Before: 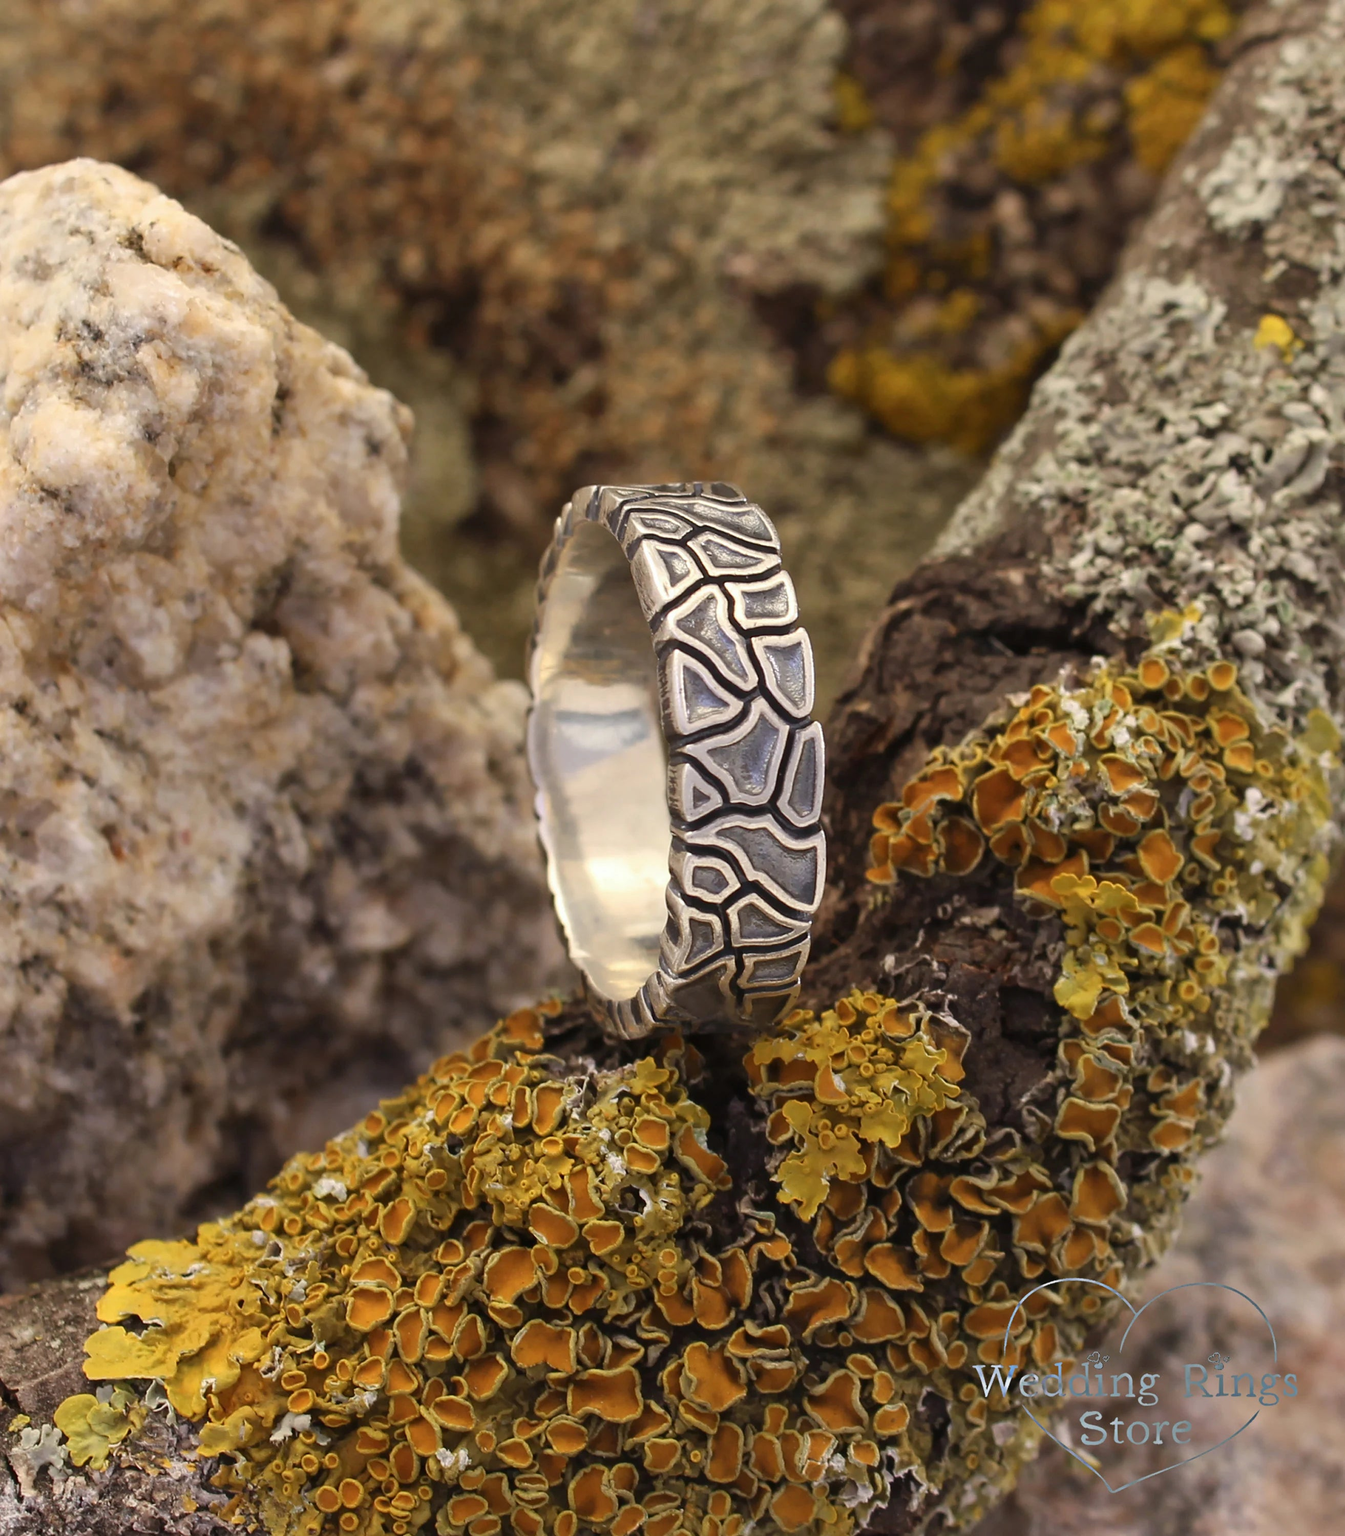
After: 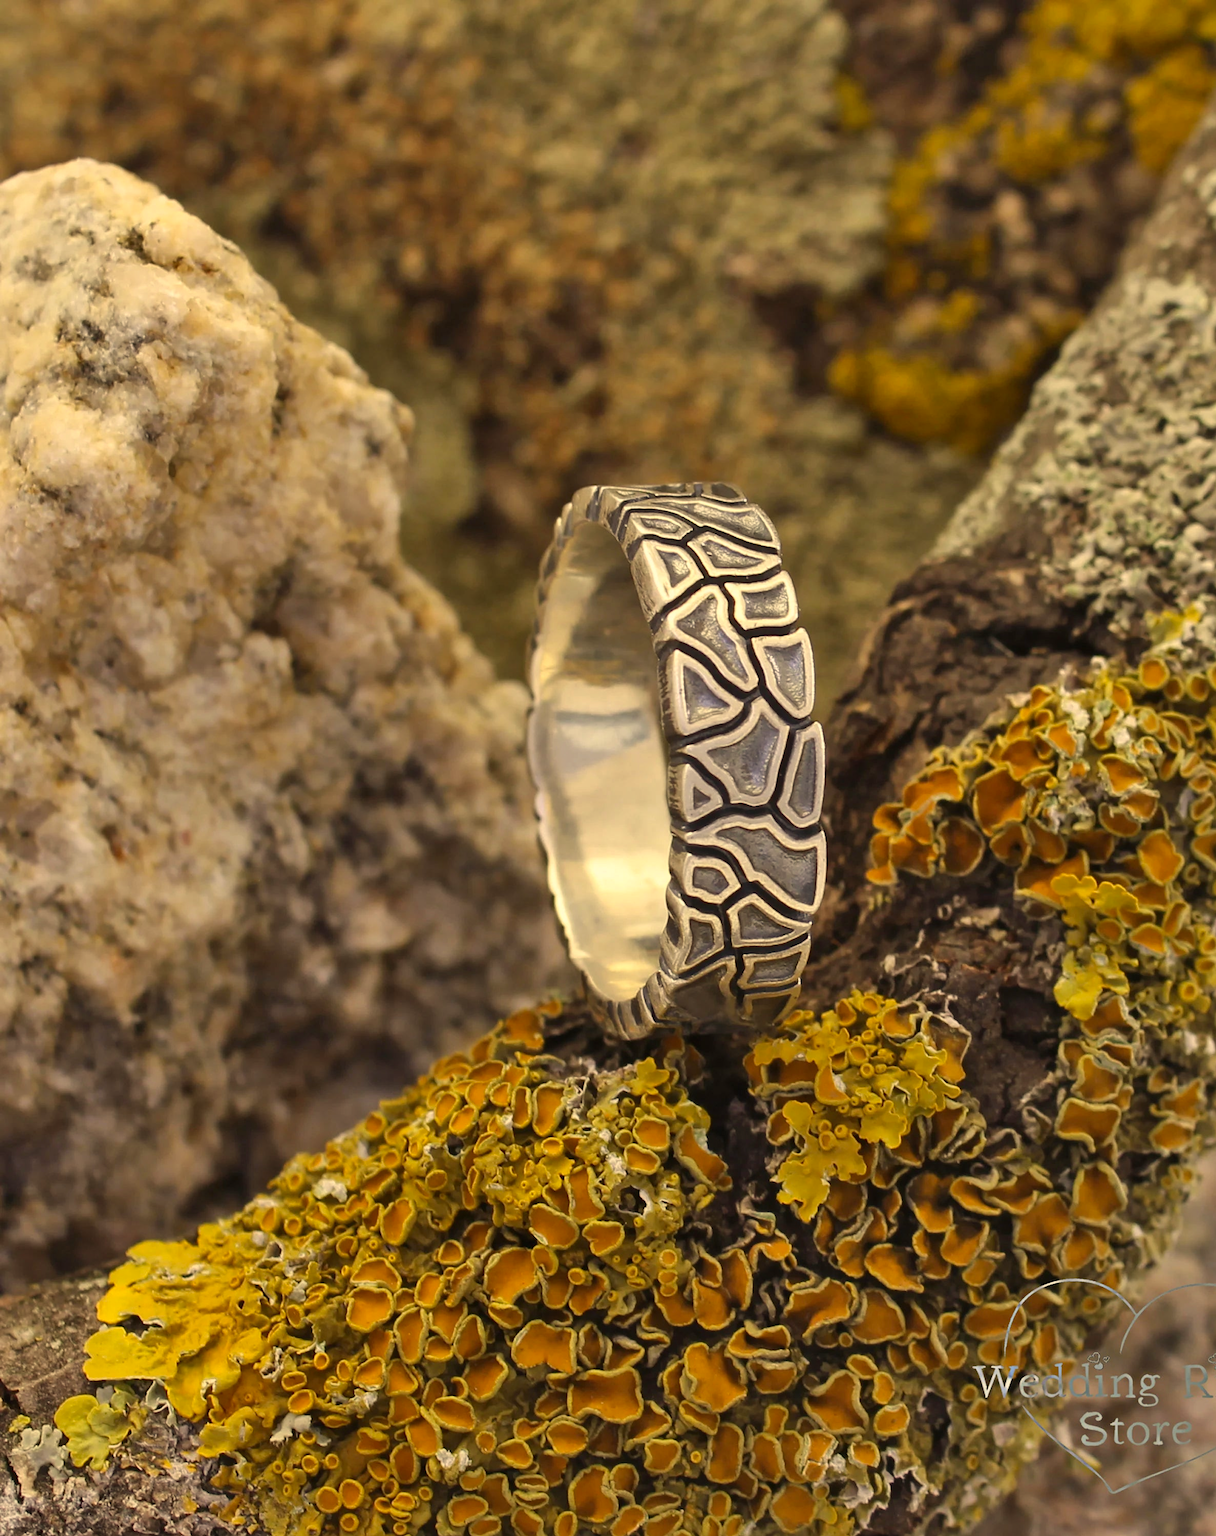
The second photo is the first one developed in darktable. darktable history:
crop: right 9.509%, bottom 0.031%
shadows and highlights: highlights color adjustment 0%, low approximation 0.01, soften with gaussian
color correction: highlights a* 2.72, highlights b* 22.8
